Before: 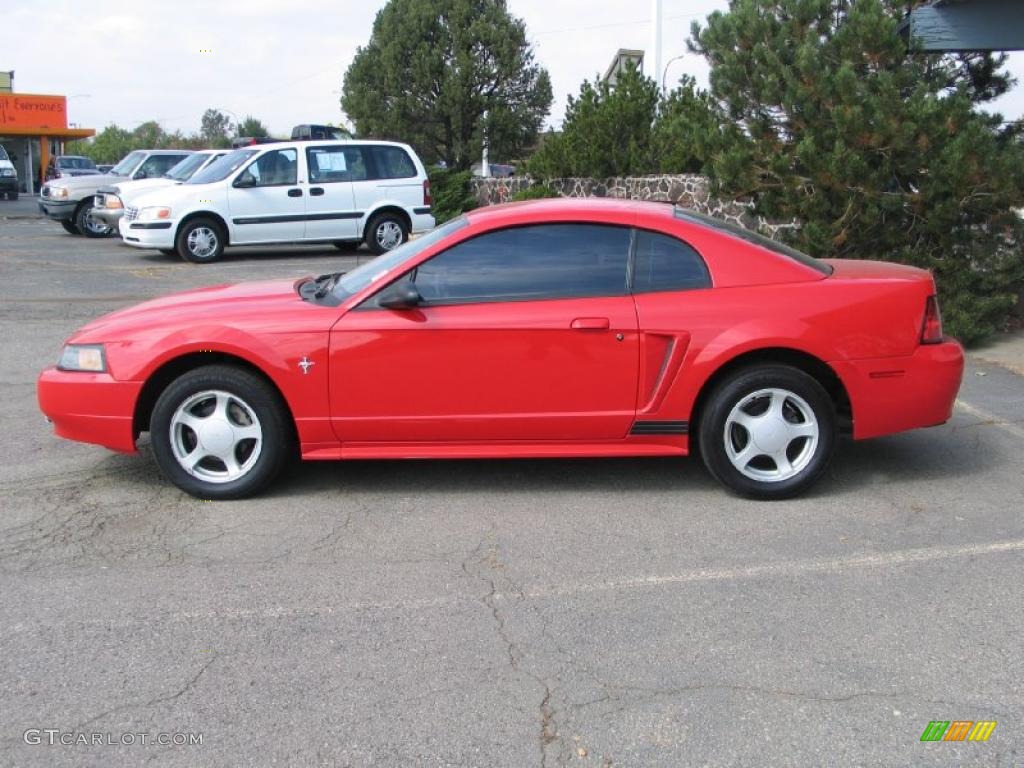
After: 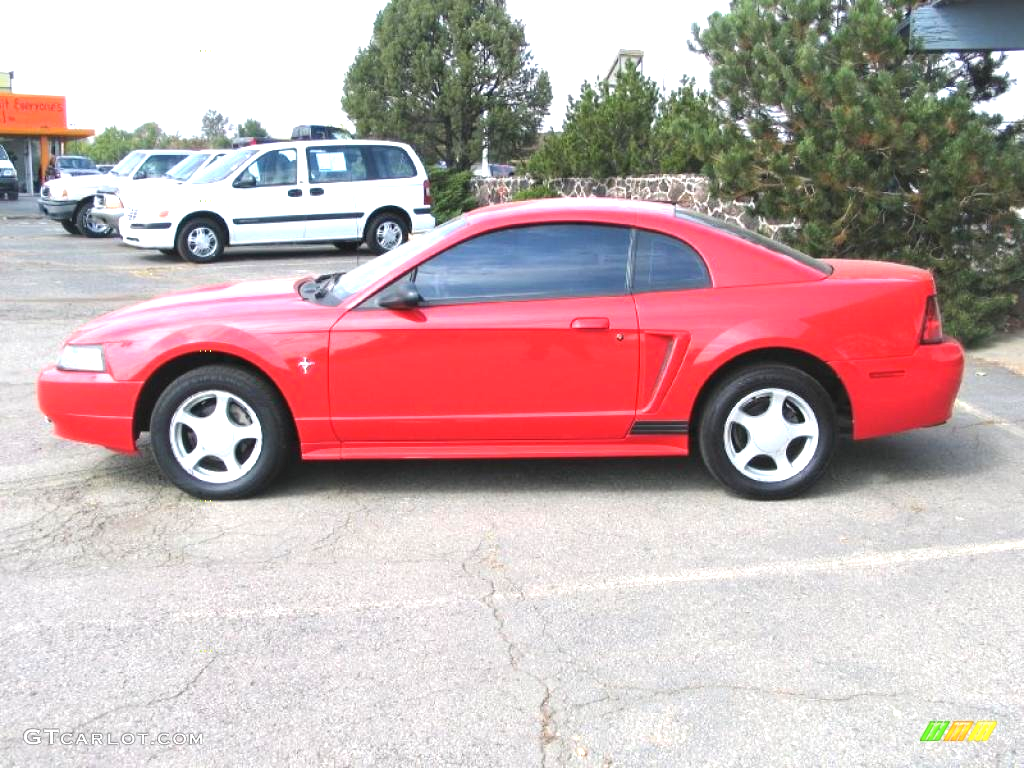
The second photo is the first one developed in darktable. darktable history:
exposure: black level correction -0.002, exposure 1.109 EV, compensate exposure bias true, compensate highlight preservation false
